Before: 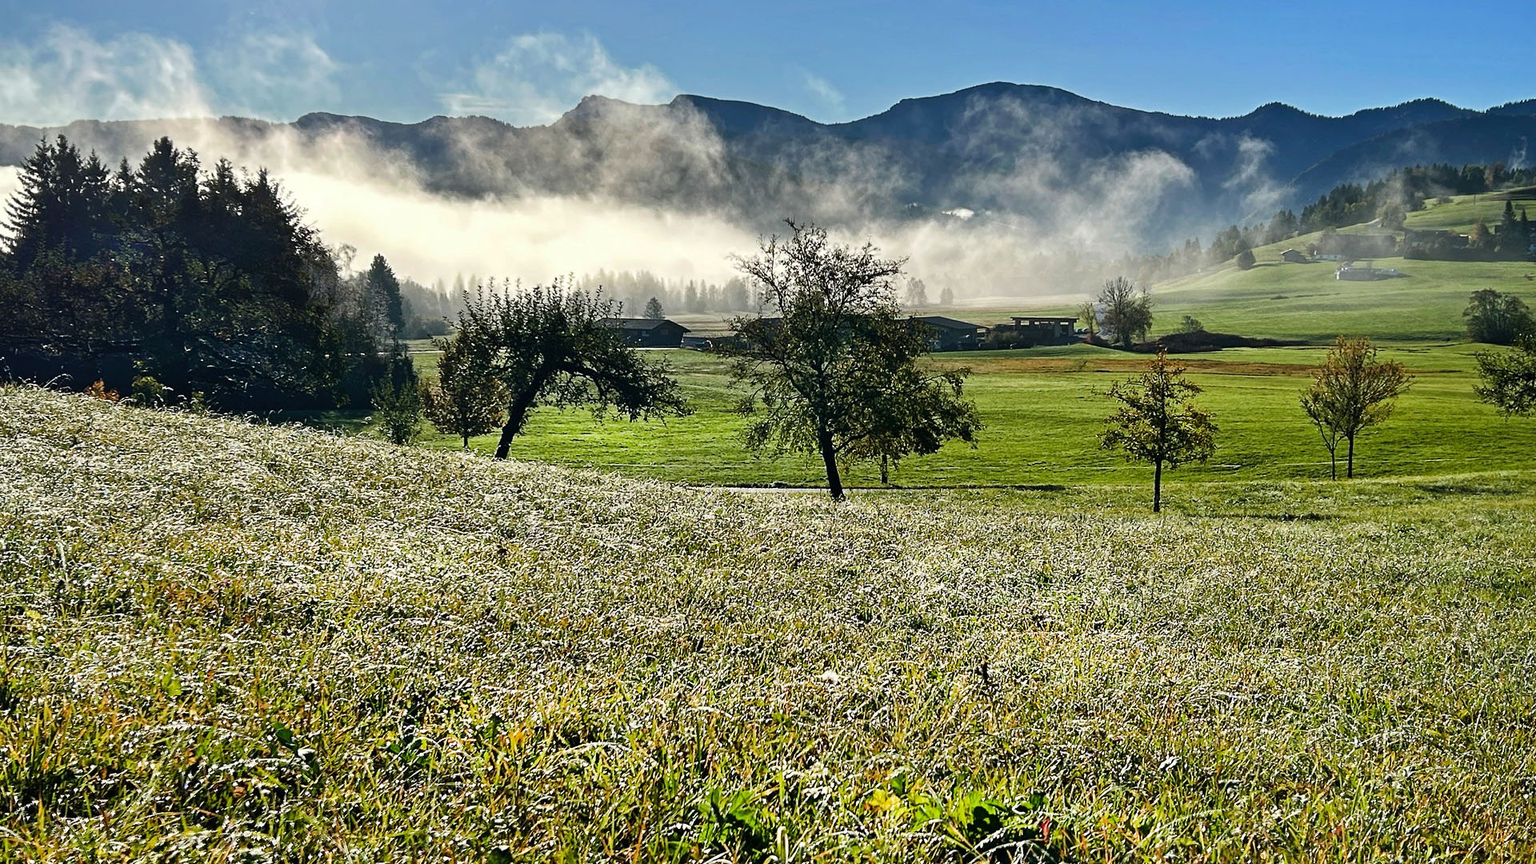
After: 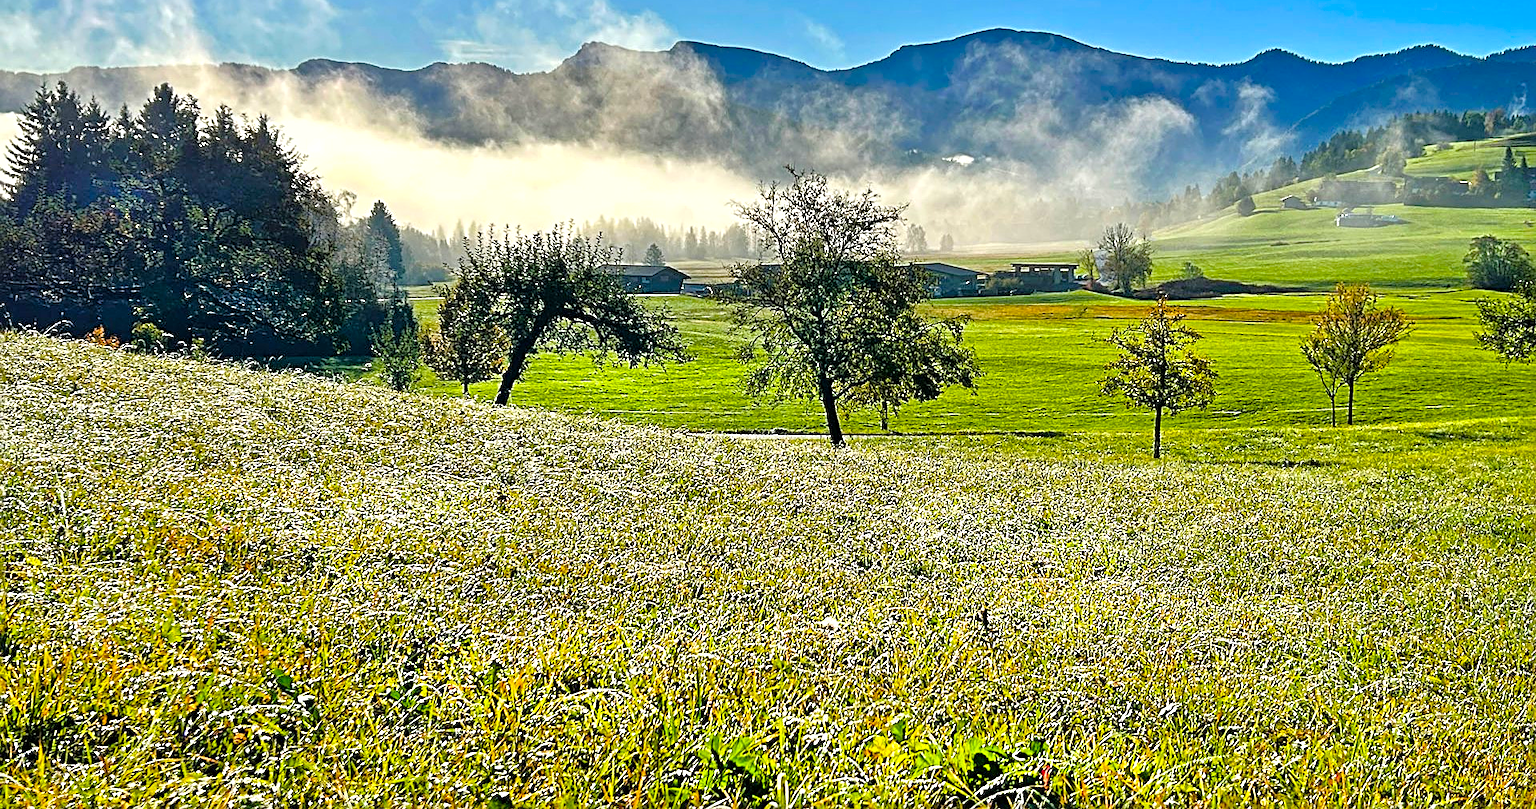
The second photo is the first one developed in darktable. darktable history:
crop and rotate: top 6.25%
tone equalizer: -7 EV 0.15 EV, -6 EV 0.6 EV, -5 EV 1.15 EV, -4 EV 1.33 EV, -3 EV 1.15 EV, -2 EV 0.6 EV, -1 EV 0.15 EV, mask exposure compensation -0.5 EV
exposure: exposure 0.207 EV, compensate highlight preservation false
sharpen: radius 2.767
color balance rgb: linear chroma grading › global chroma 15%, perceptual saturation grading › global saturation 30%
